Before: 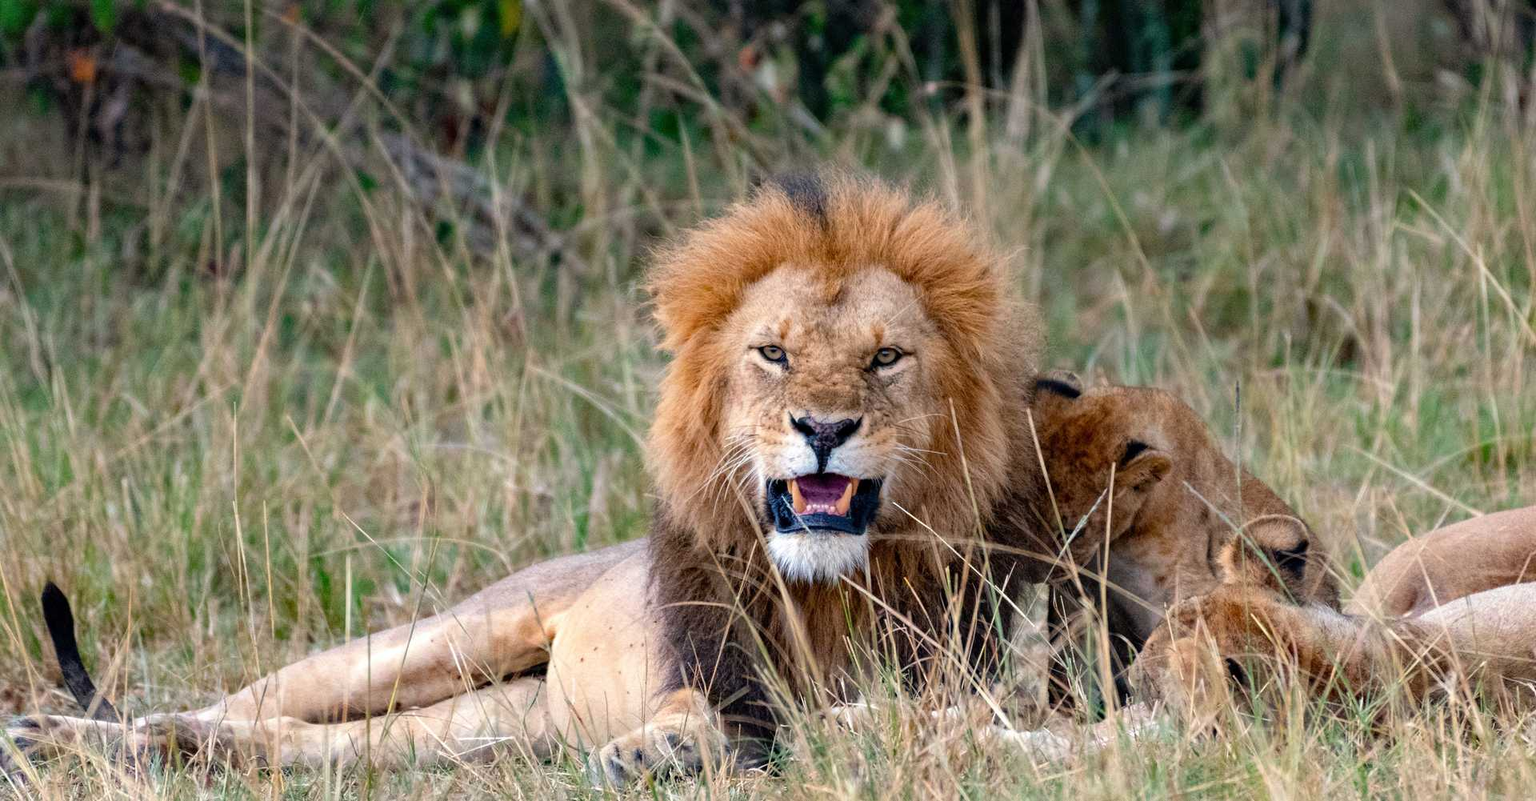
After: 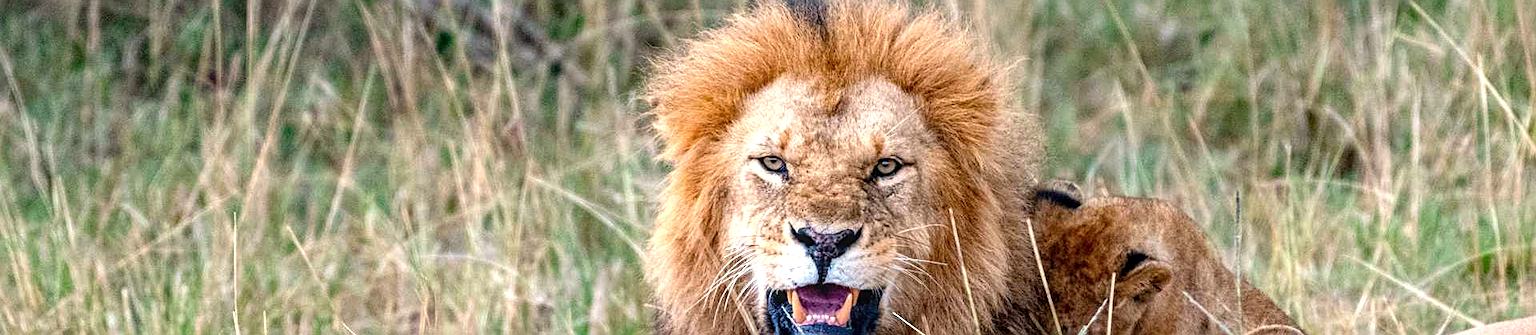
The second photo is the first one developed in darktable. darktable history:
exposure: black level correction 0, exposure 0.6 EV, compensate highlight preservation false
crop and rotate: top 23.84%, bottom 34.294%
local contrast: on, module defaults
sharpen: on, module defaults
